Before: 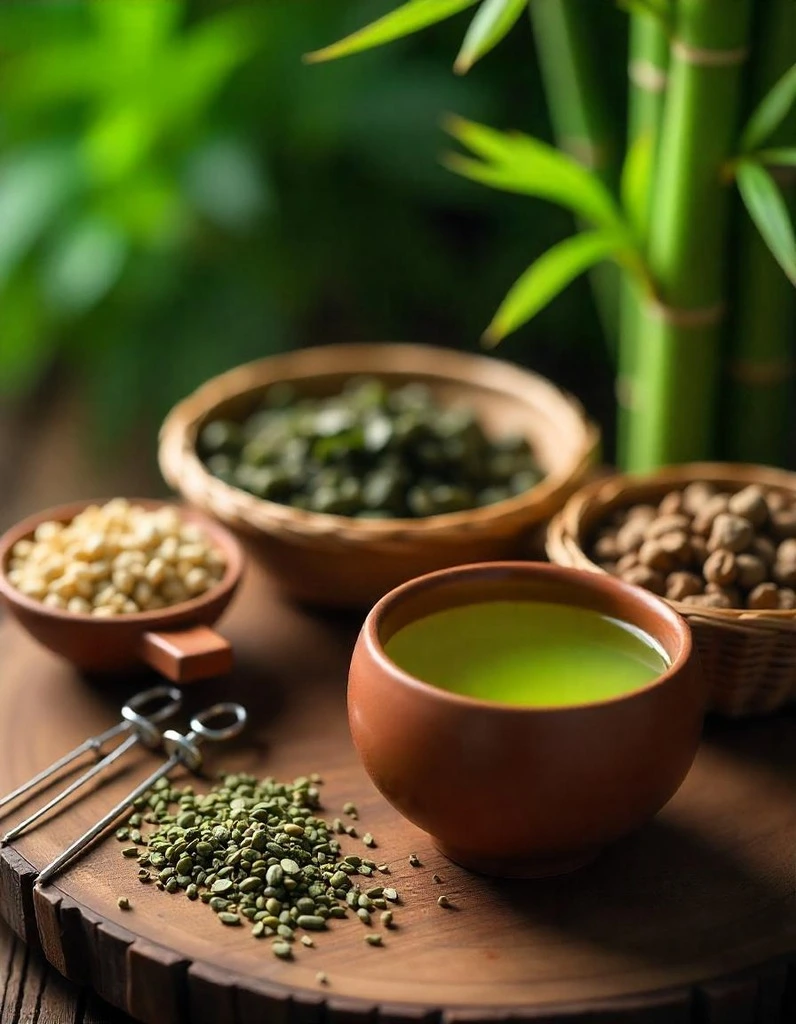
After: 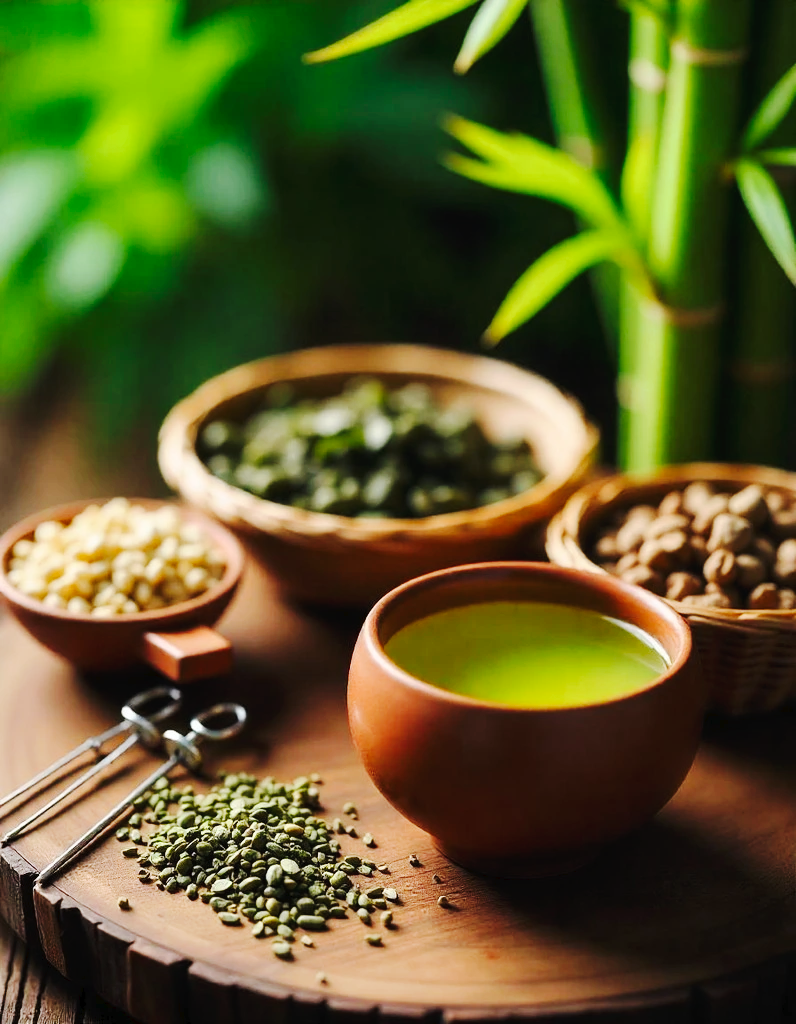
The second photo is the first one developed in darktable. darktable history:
base curve: curves: ch0 [(0, 0) (0.036, 0.025) (0.121, 0.166) (0.206, 0.329) (0.605, 0.79) (1, 1)], preserve colors none
color balance: mode lift, gamma, gain (sRGB)
tone curve: curves: ch0 [(0, 0) (0.003, 0.018) (0.011, 0.024) (0.025, 0.038) (0.044, 0.067) (0.069, 0.098) (0.1, 0.13) (0.136, 0.165) (0.177, 0.205) (0.224, 0.249) (0.277, 0.304) (0.335, 0.365) (0.399, 0.432) (0.468, 0.505) (0.543, 0.579) (0.623, 0.652) (0.709, 0.725) (0.801, 0.802) (0.898, 0.876) (1, 1)], preserve colors none
